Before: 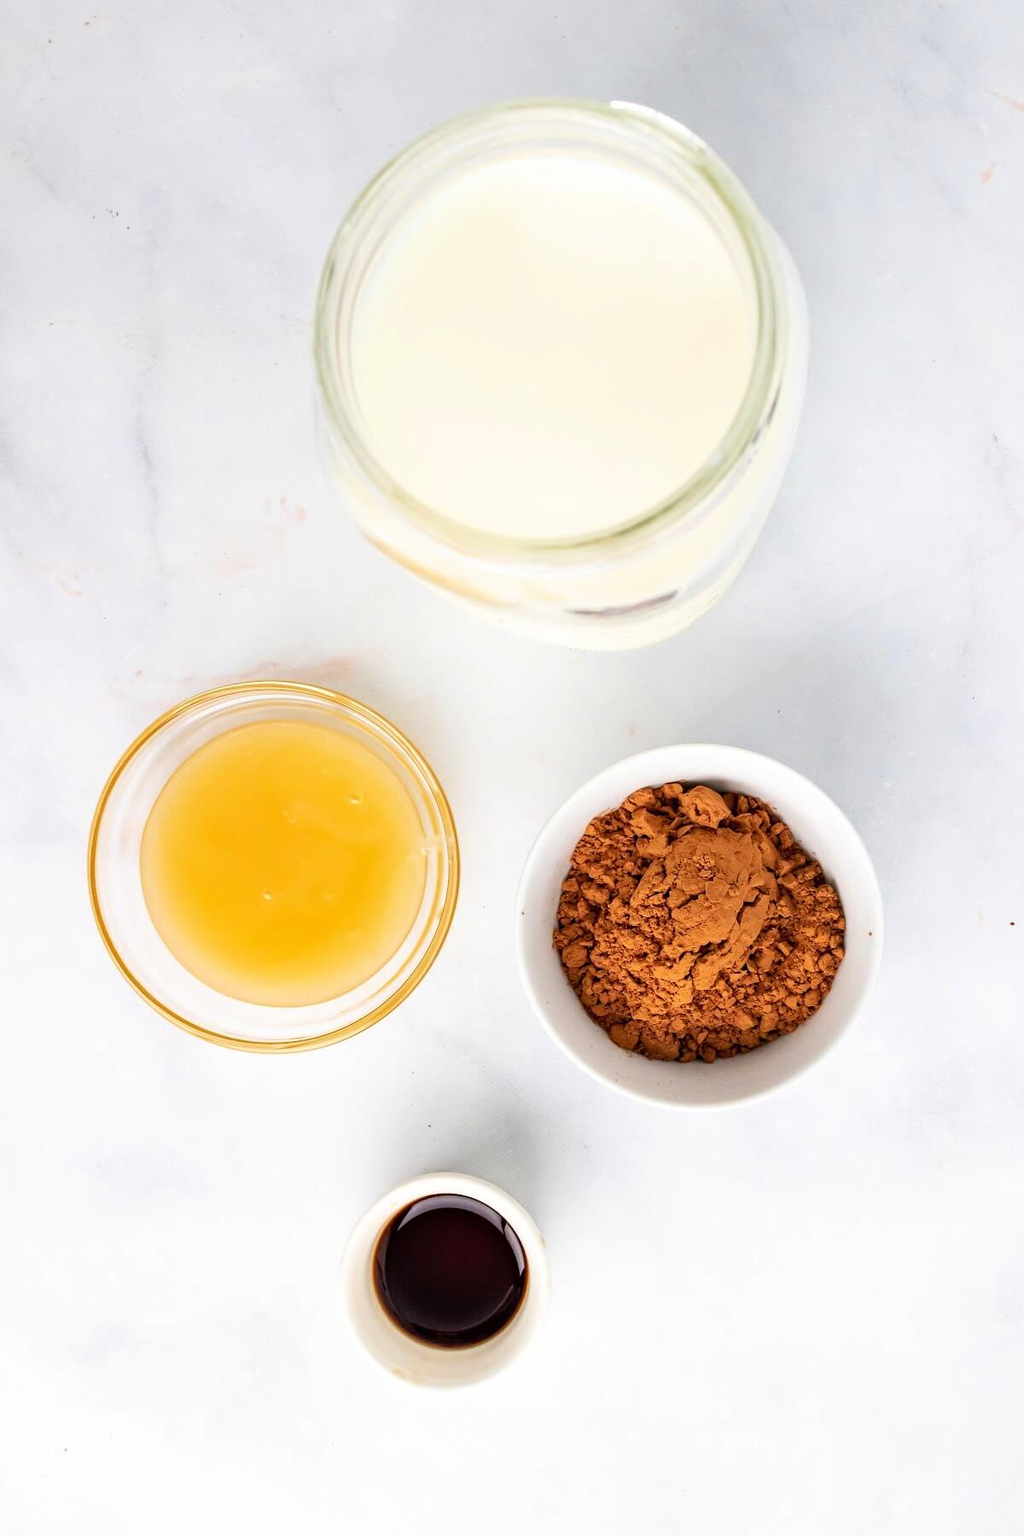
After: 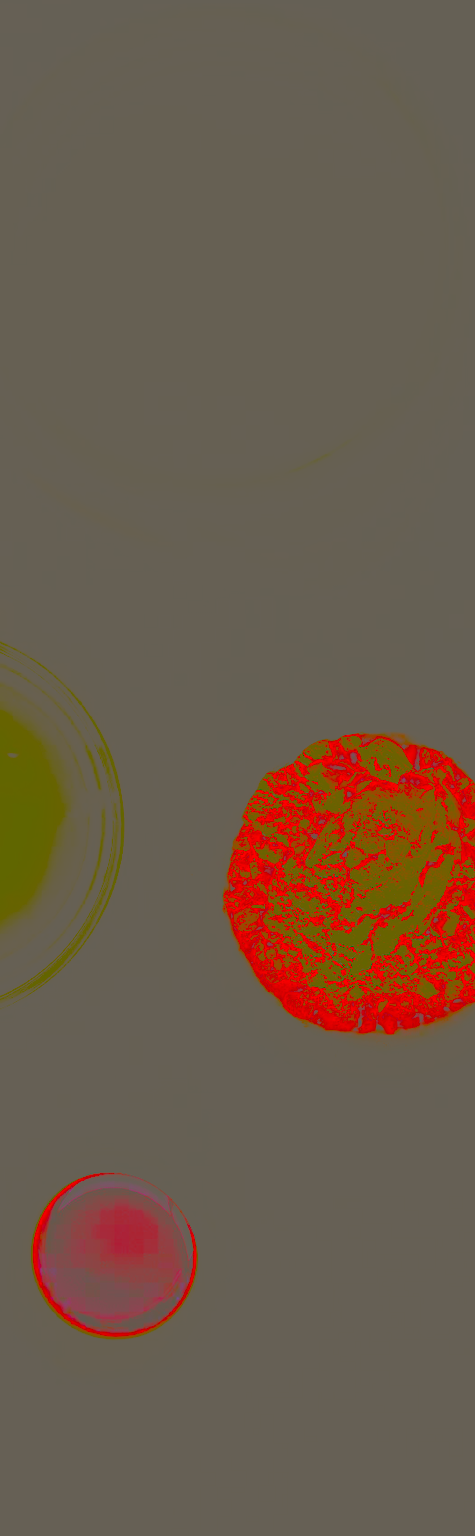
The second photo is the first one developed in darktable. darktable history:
crop: left 33.544%, top 6.01%, right 22.843%
exposure: black level correction 0, exposure 1.2 EV, compensate highlight preservation false
base curve: curves: ch0 [(0, 0) (0.007, 0.004) (0.027, 0.03) (0.046, 0.07) (0.207, 0.54) (0.442, 0.872) (0.673, 0.972) (1, 1)], preserve colors none
contrast brightness saturation: contrast -0.975, brightness -0.167, saturation 0.746
color correction: highlights a* 1.45, highlights b* 18.26
